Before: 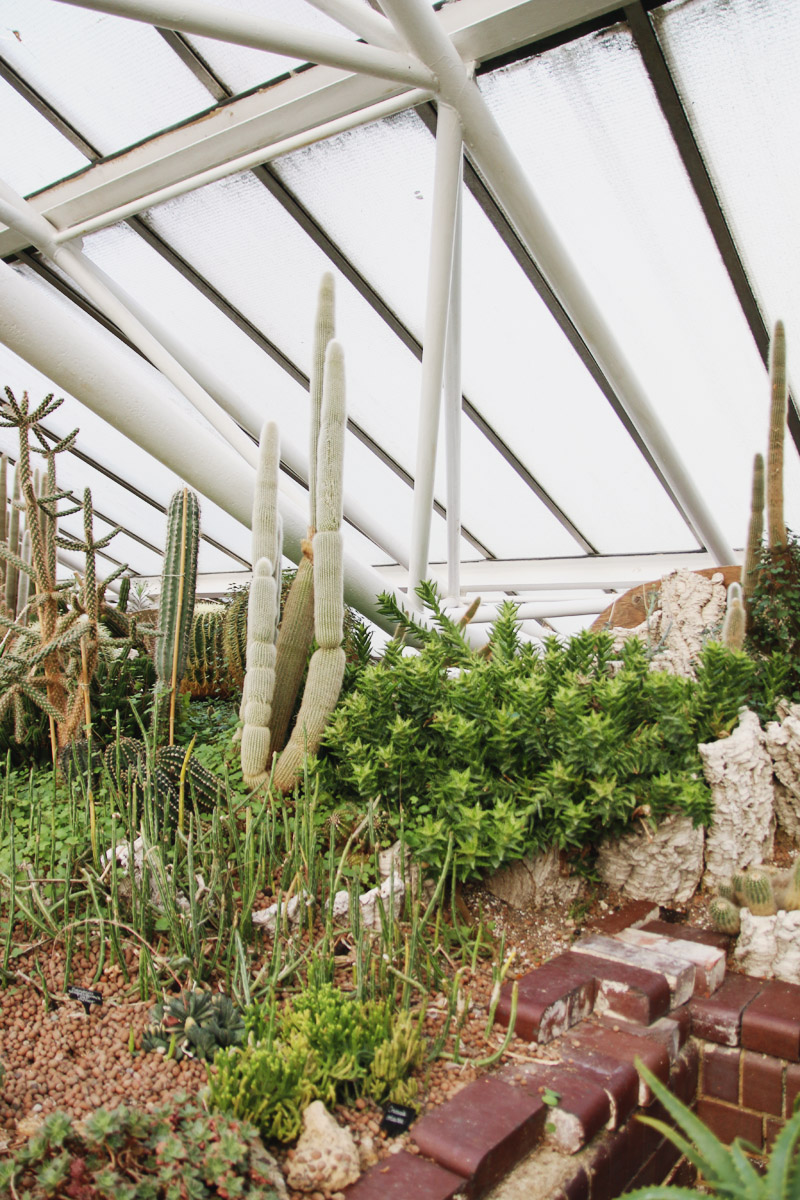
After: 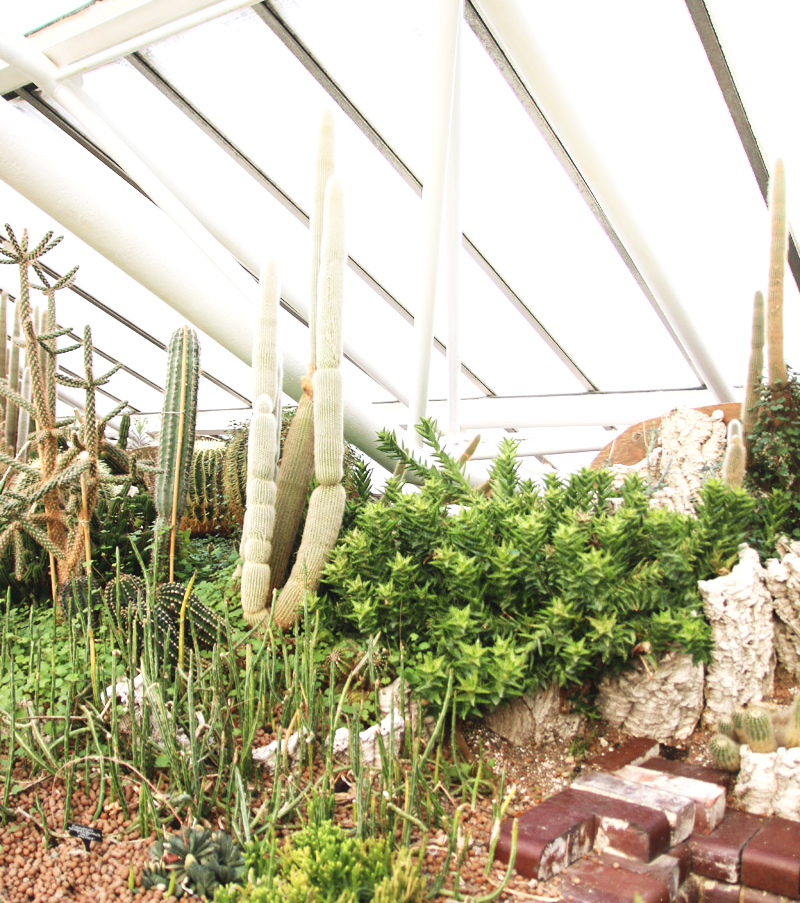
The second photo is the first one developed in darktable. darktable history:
crop: top 13.616%, bottom 11.052%
exposure: black level correction -0.002, exposure 0.546 EV, compensate highlight preservation false
local contrast: mode bilateral grid, contrast 21, coarseness 50, detail 119%, midtone range 0.2
shadows and highlights: shadows -22.63, highlights 46.62, soften with gaussian
